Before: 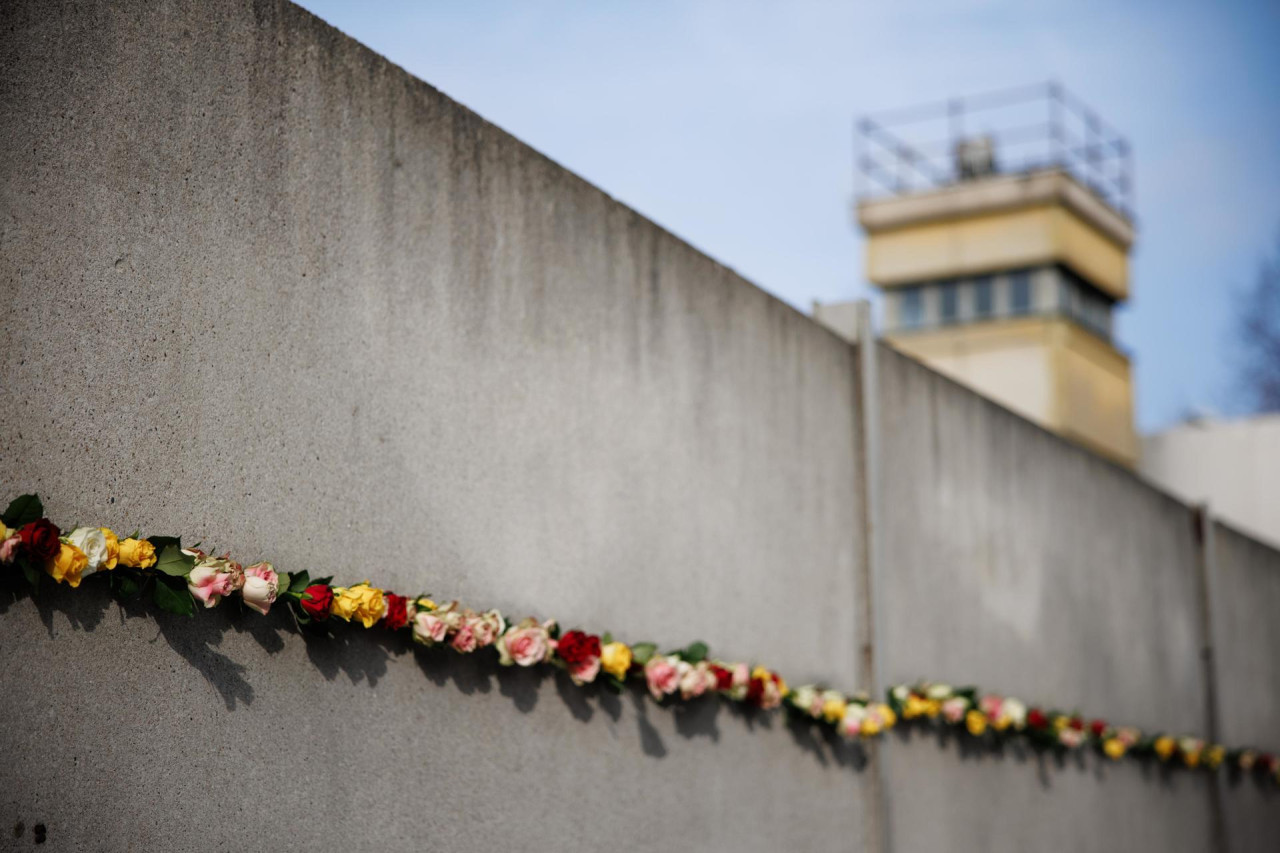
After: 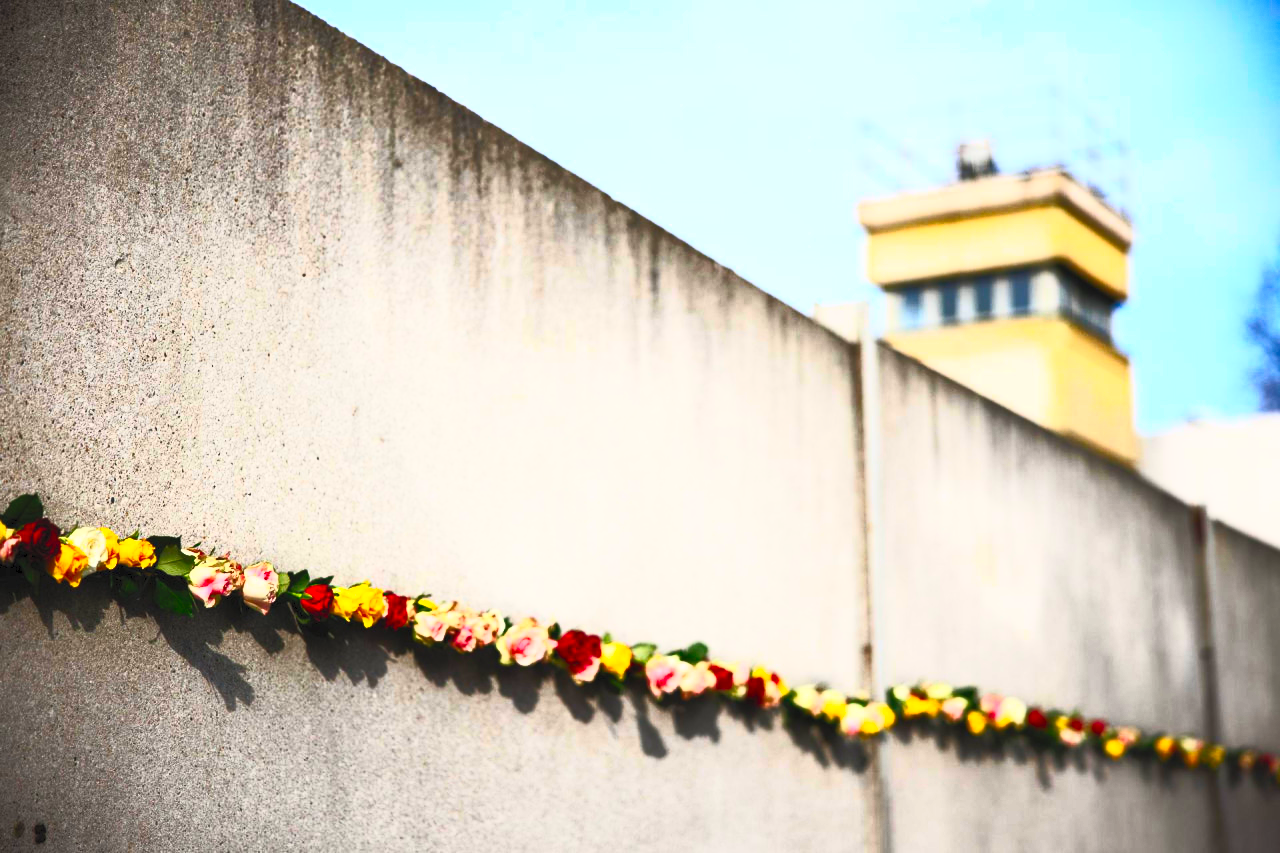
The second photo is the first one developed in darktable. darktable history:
contrast brightness saturation: contrast 0.99, brightness 0.99, saturation 0.995
shadows and highlights: shadows 29.67, highlights -30.44, low approximation 0.01, soften with gaussian
